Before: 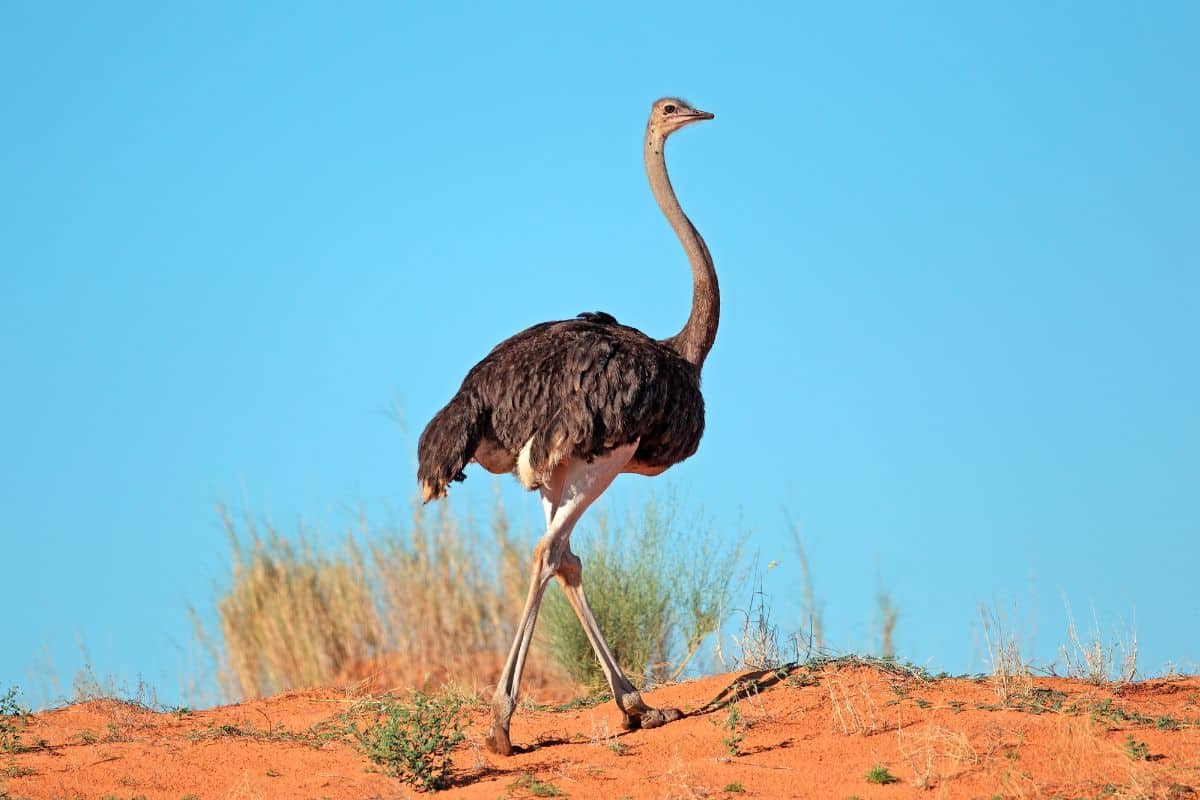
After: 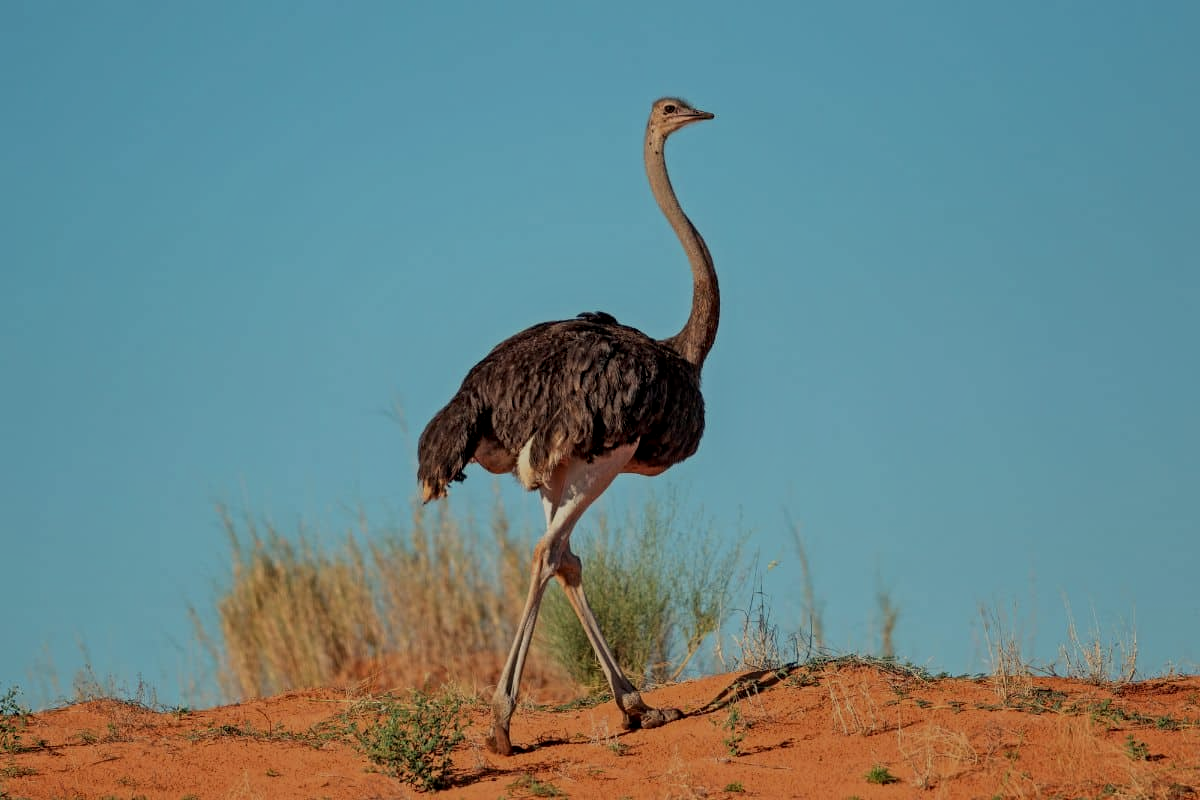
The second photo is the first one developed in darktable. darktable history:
exposure: exposure -0.991 EV, compensate highlight preservation false
local contrast: on, module defaults
color calibration: x 0.328, y 0.344, temperature 5648.94 K
shadows and highlights: radius 332.12, shadows 54.53, highlights -99.11, compress 94.26%, soften with gaussian
